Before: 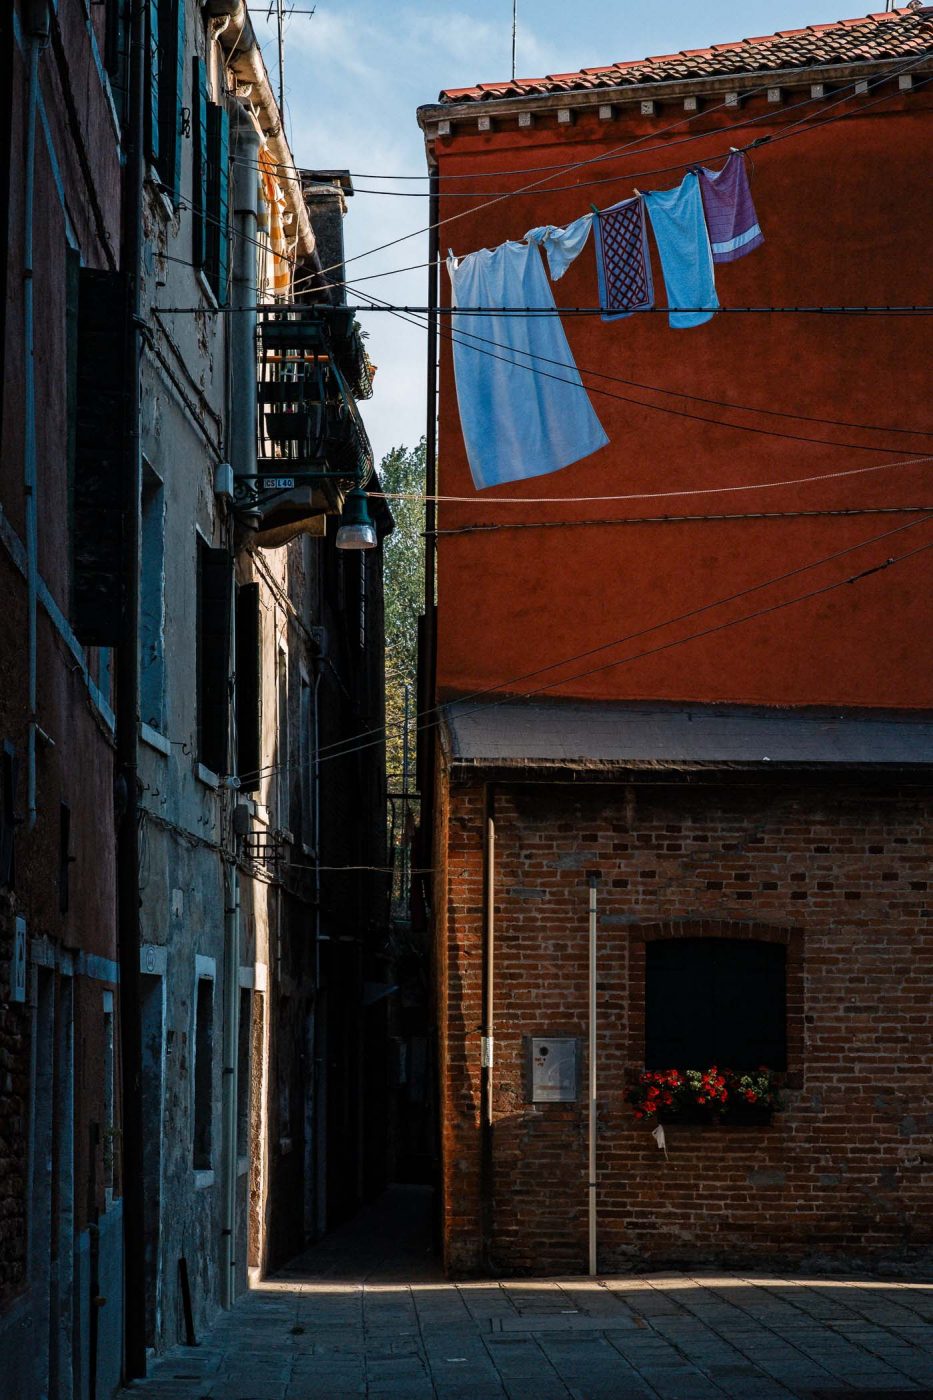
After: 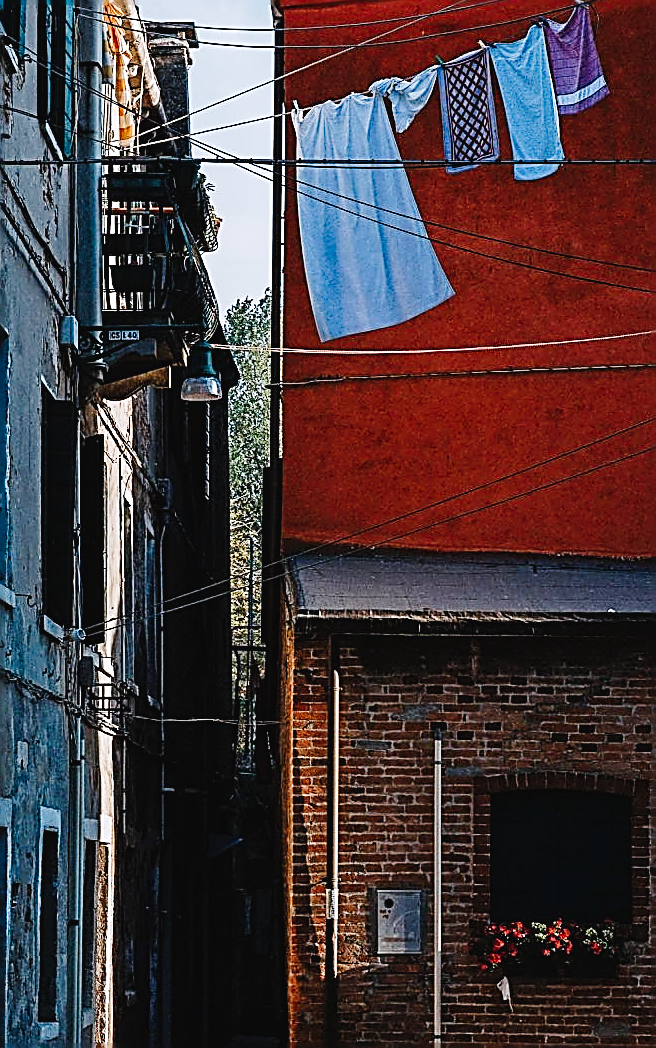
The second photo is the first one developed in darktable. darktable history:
tone curve: curves: ch0 [(0, 0.026) (0.104, 0.1) (0.233, 0.262) (0.398, 0.507) (0.498, 0.621) (0.65, 0.757) (0.835, 0.883) (1, 0.961)]; ch1 [(0, 0) (0.346, 0.307) (0.408, 0.369) (0.453, 0.457) (0.482, 0.476) (0.502, 0.498) (0.521, 0.507) (0.553, 0.554) (0.638, 0.646) (0.693, 0.727) (1, 1)]; ch2 [(0, 0) (0.366, 0.337) (0.434, 0.46) (0.485, 0.494) (0.5, 0.494) (0.511, 0.508) (0.537, 0.55) (0.579, 0.599) (0.663, 0.67) (1, 1)], preserve colors none
sharpen: amount 1.992
color calibration: illuminant as shot in camera, x 0.358, y 0.373, temperature 4628.91 K
crop and rotate: left 16.807%, top 10.633%, right 12.861%, bottom 14.477%
